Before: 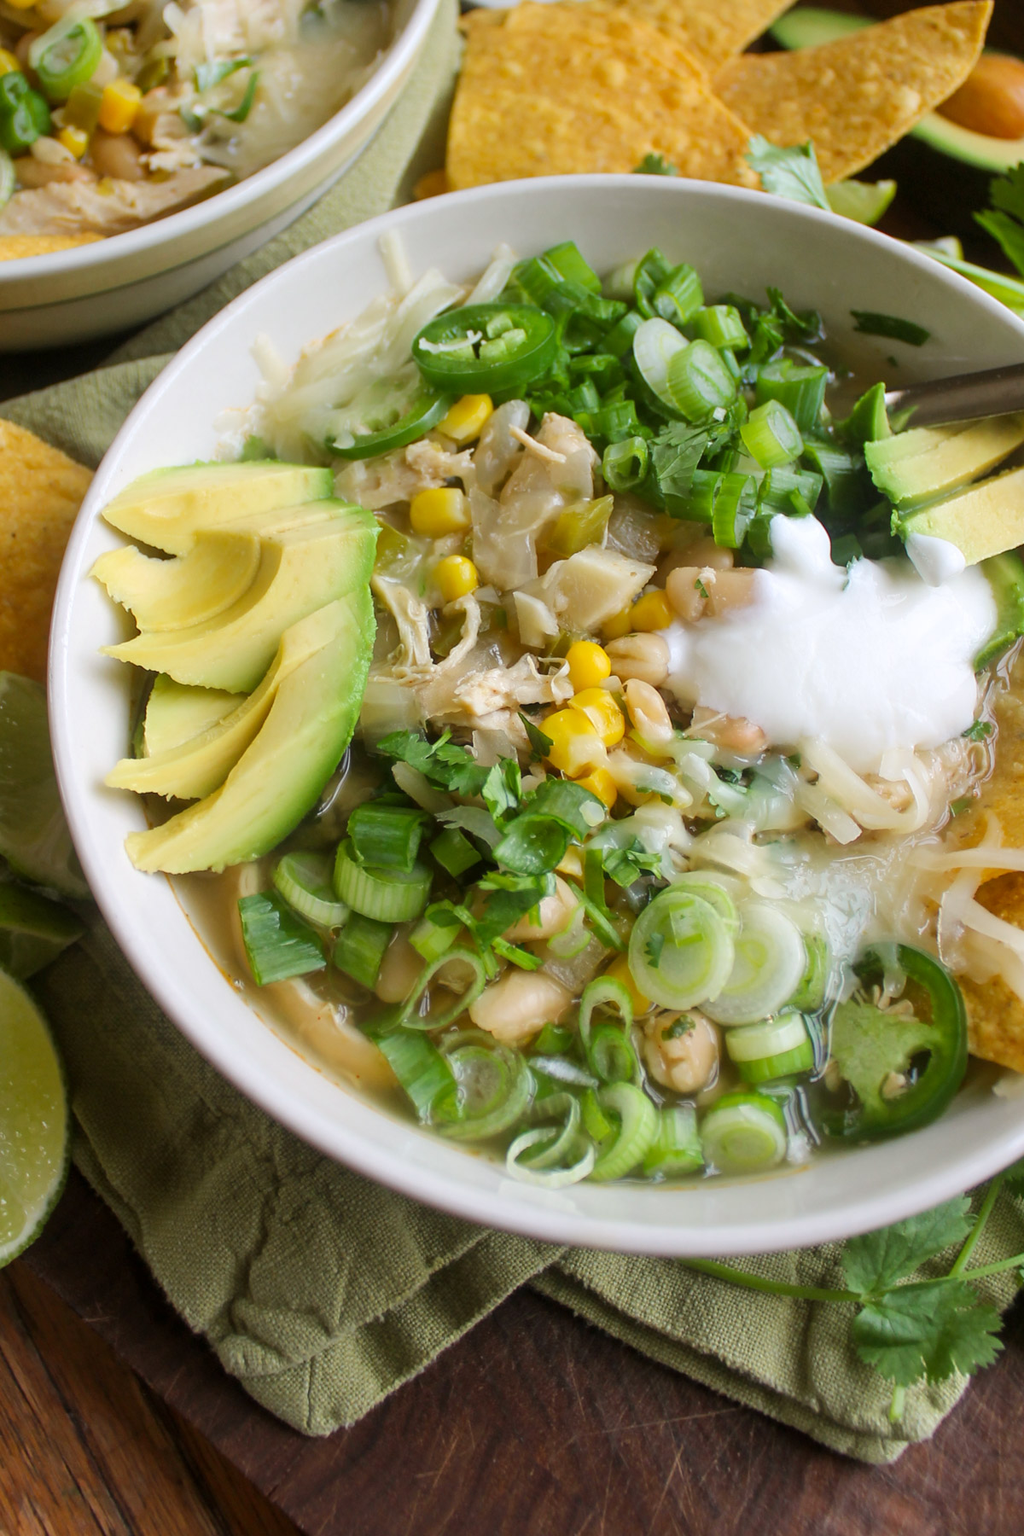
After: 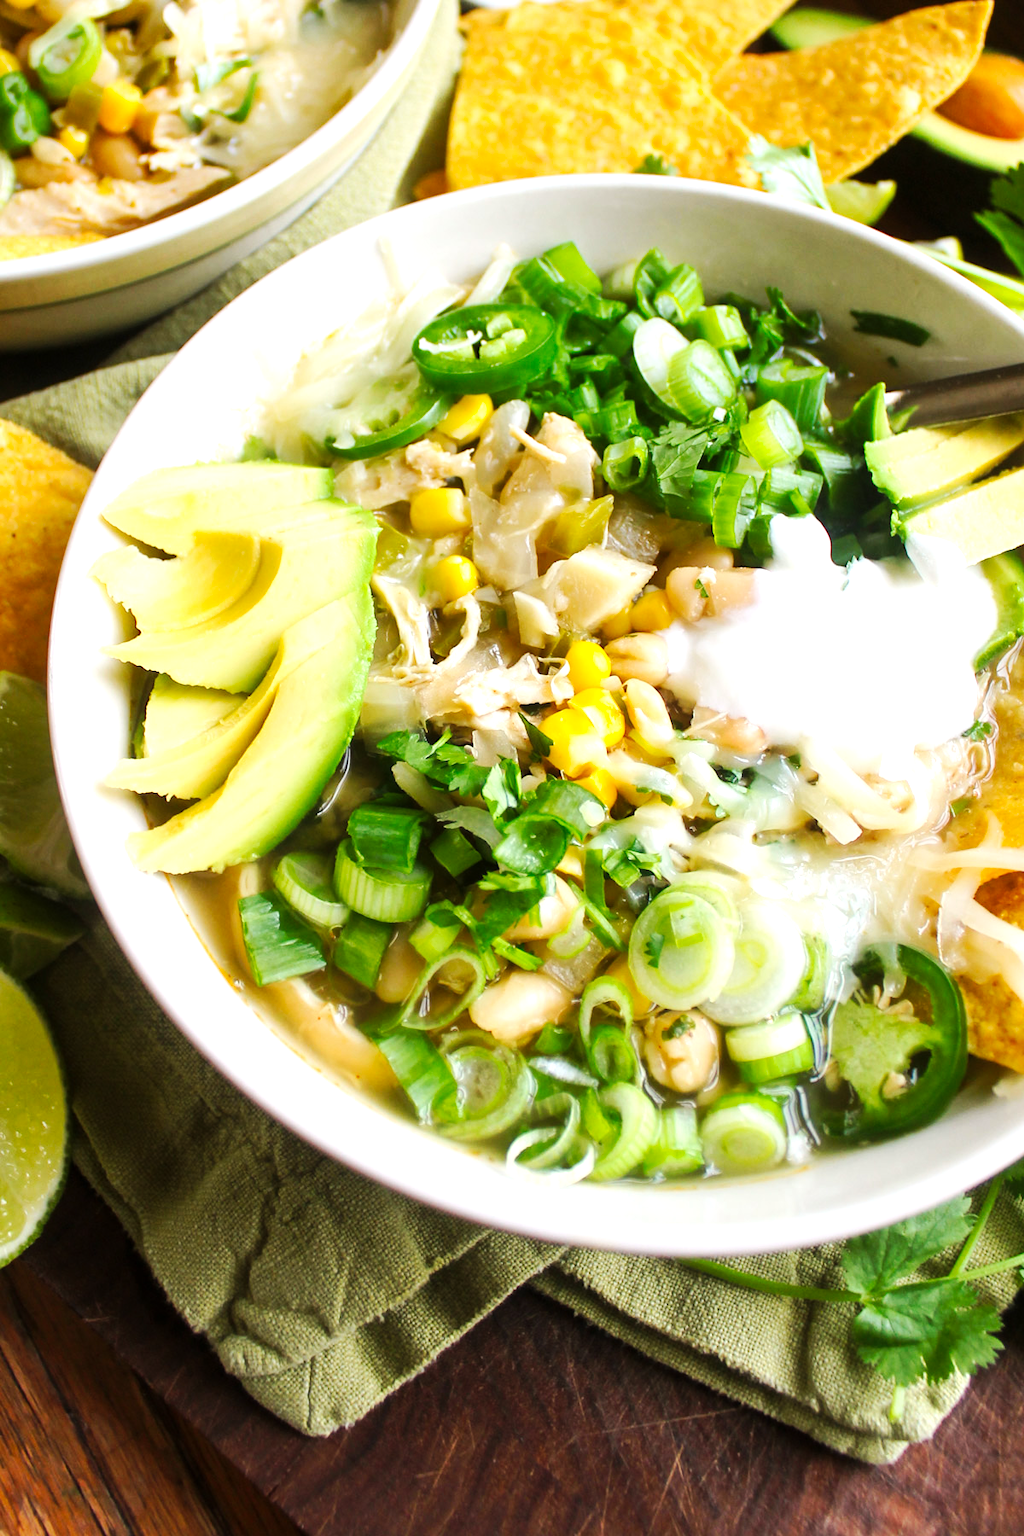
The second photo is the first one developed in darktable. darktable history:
exposure: exposure 0.083 EV, compensate highlight preservation false
levels: levels [0, 0.43, 0.859]
tone curve: curves: ch0 [(0, 0) (0.126, 0.086) (0.338, 0.327) (0.494, 0.55) (0.703, 0.762) (1, 1)]; ch1 [(0, 0) (0.346, 0.324) (0.45, 0.431) (0.5, 0.5) (0.522, 0.517) (0.55, 0.578) (1, 1)]; ch2 [(0, 0) (0.44, 0.424) (0.501, 0.499) (0.554, 0.563) (0.622, 0.667) (0.707, 0.746) (1, 1)], preserve colors none
tone equalizer: on, module defaults
